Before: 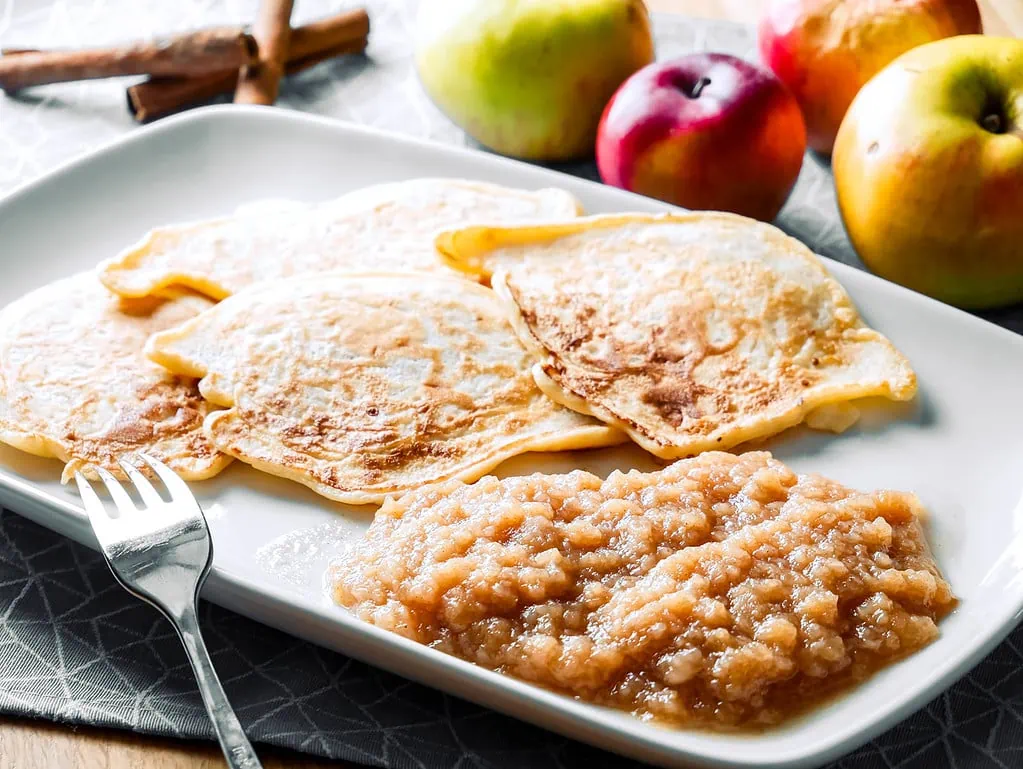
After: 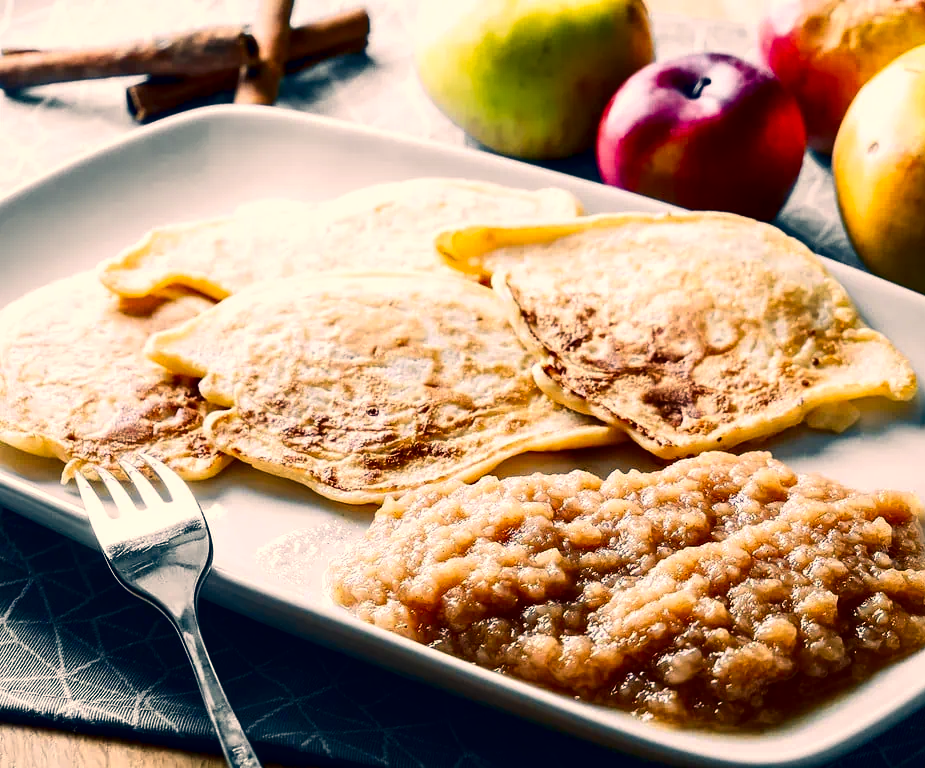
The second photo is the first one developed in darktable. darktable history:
color correction: highlights a* 10.28, highlights b* 14.54, shadows a* -9.57, shadows b* -14.97
local contrast: highlights 103%, shadows 100%, detail 119%, midtone range 0.2
crop: right 9.485%, bottom 0.029%
contrast brightness saturation: contrast 0.187, brightness -0.221, saturation 0.109
